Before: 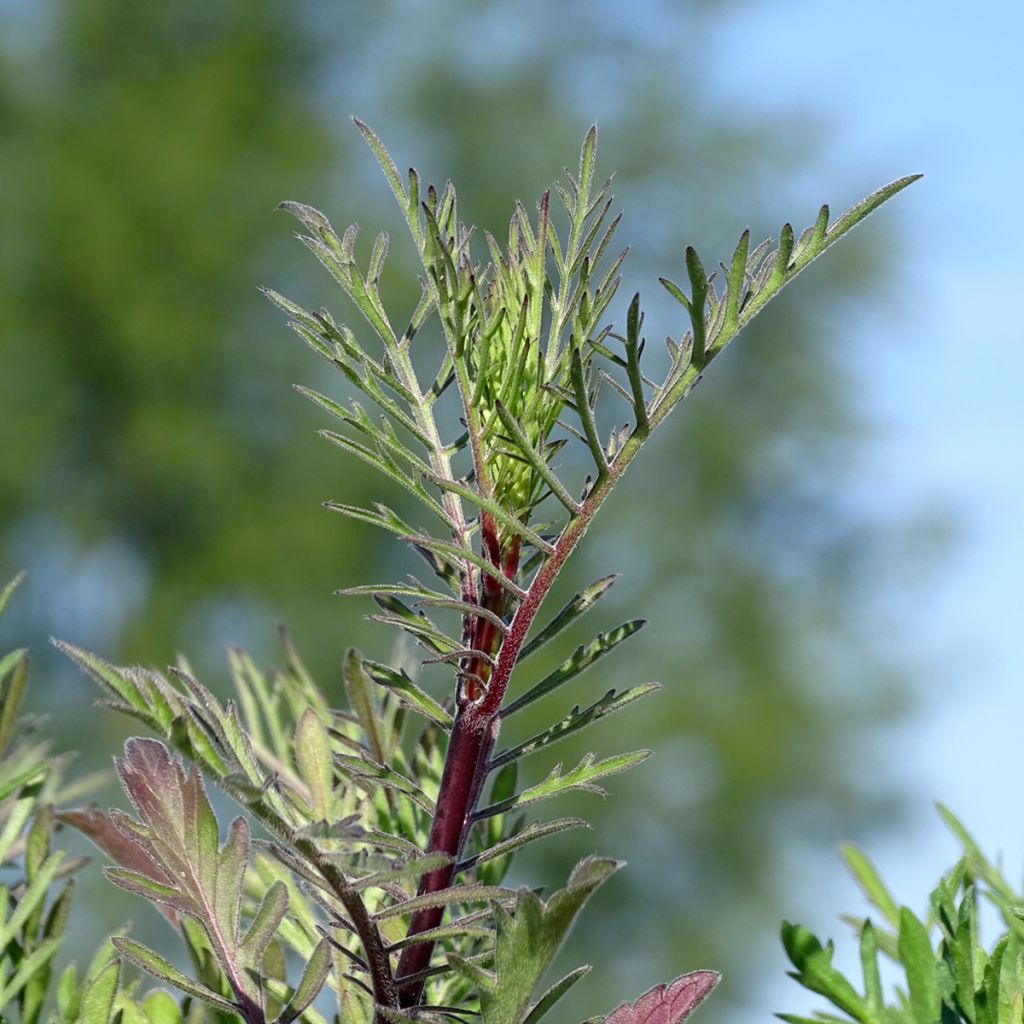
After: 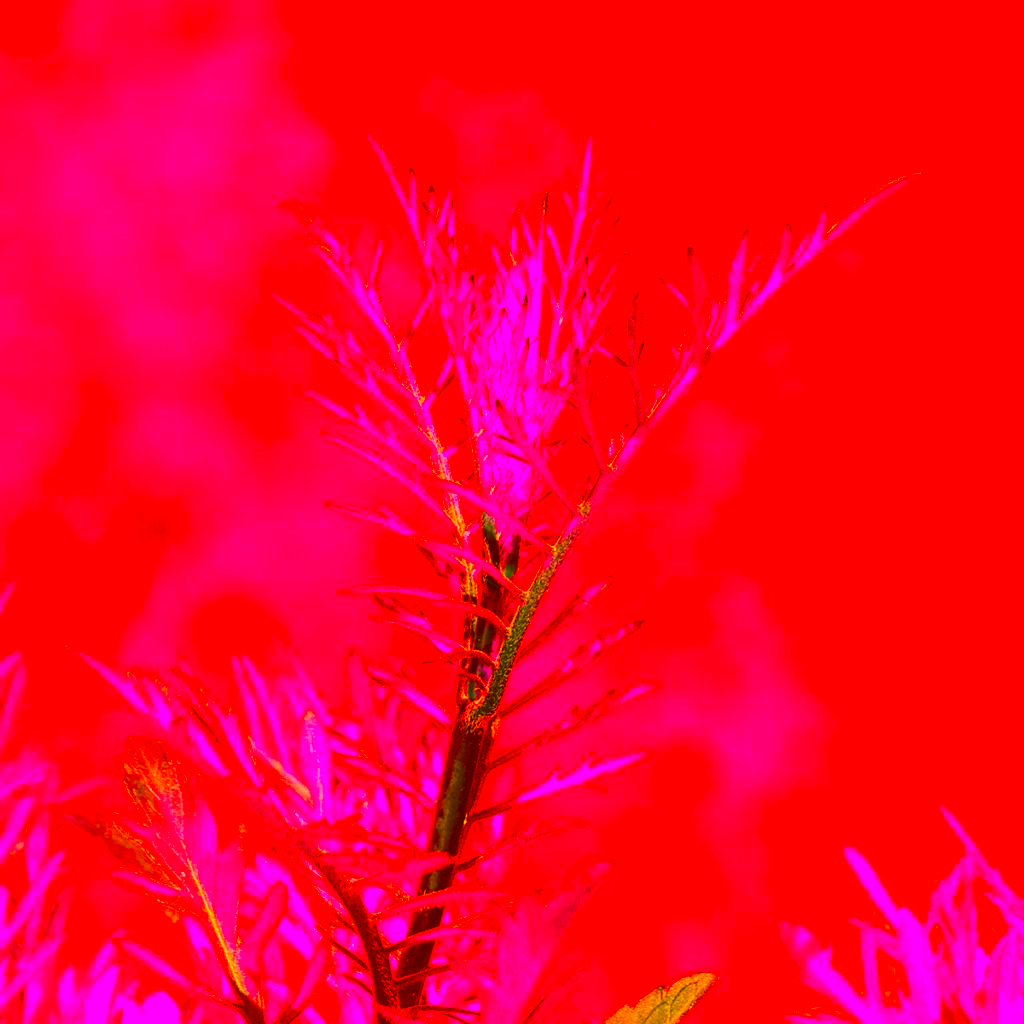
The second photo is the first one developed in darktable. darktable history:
exposure: black level correction 0, exposure 0.499 EV, compensate exposure bias true, compensate highlight preservation false
color correction: highlights a* -38.94, highlights b* -39.77, shadows a* -39.33, shadows b* -39.94, saturation -2.99
